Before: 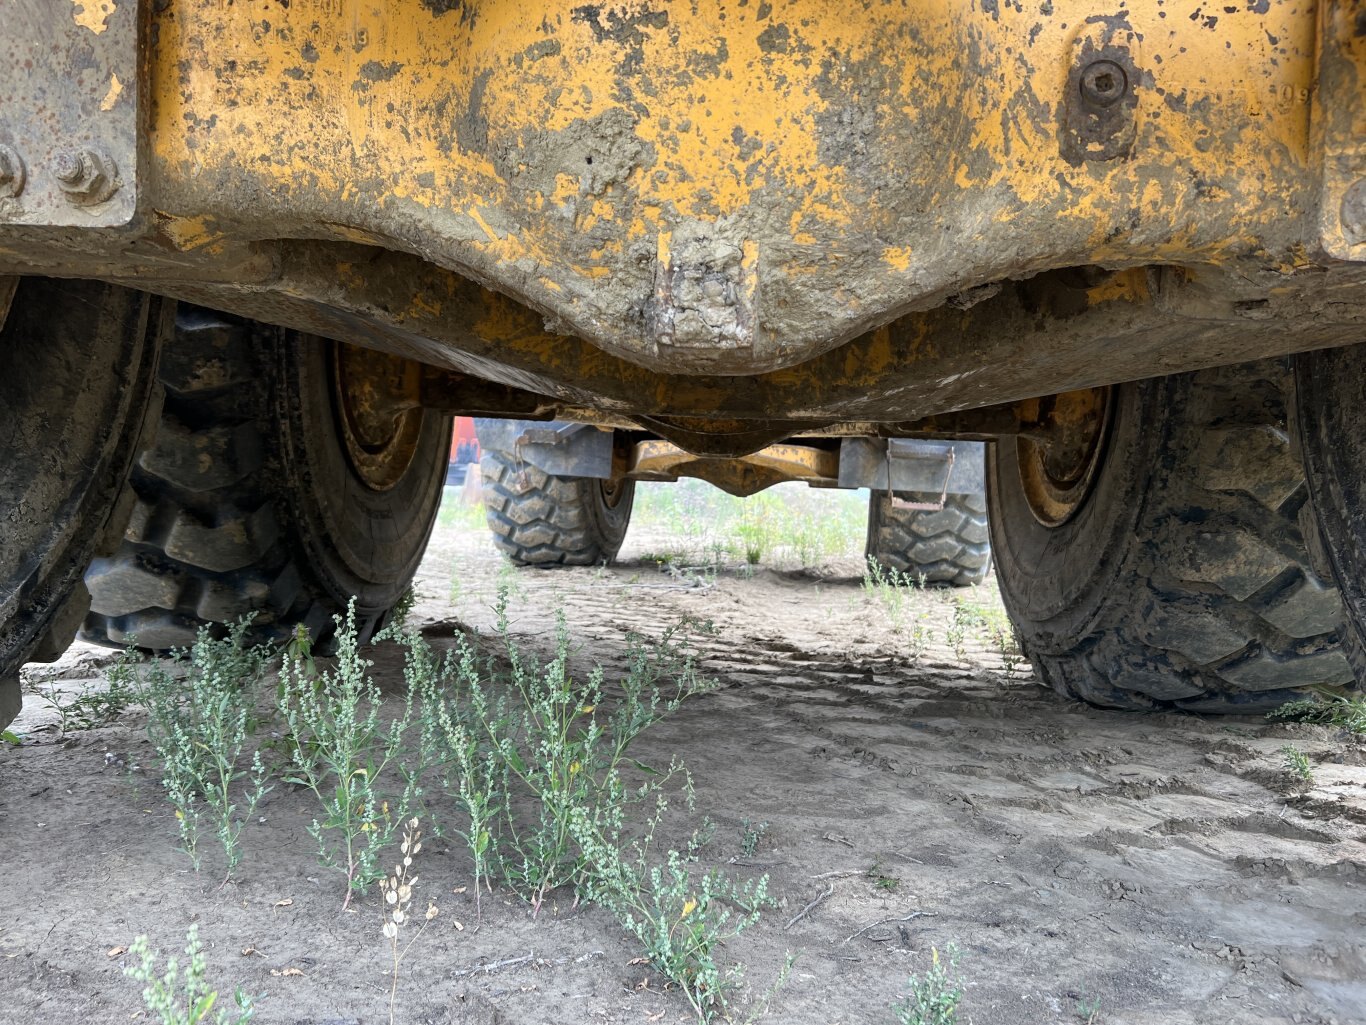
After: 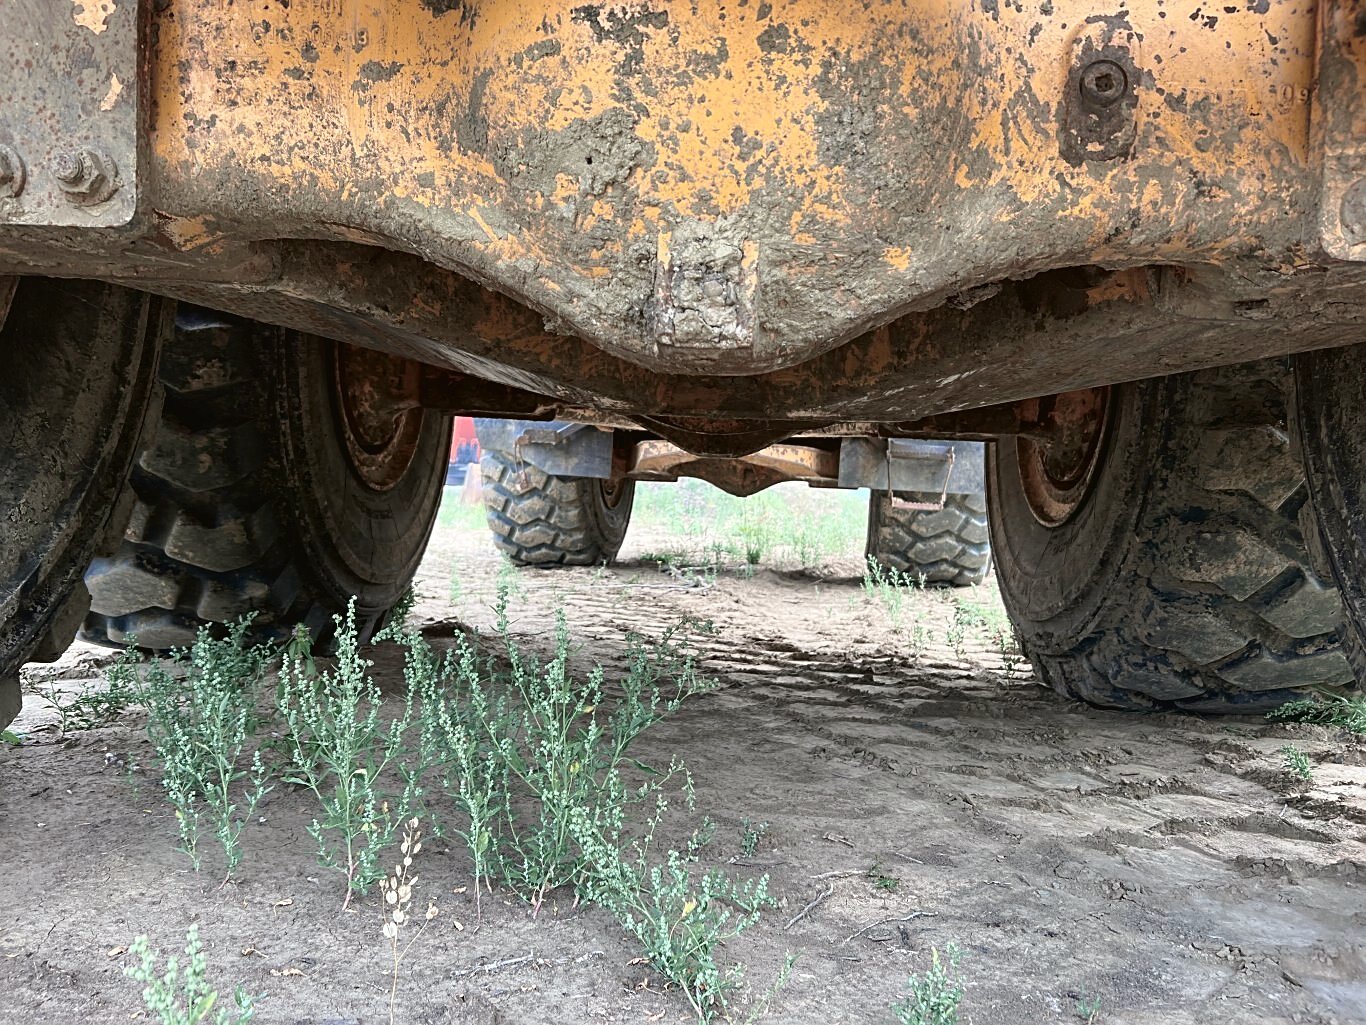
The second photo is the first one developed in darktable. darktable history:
tone curve: curves: ch0 [(0, 0.021) (0.059, 0.053) (0.197, 0.191) (0.32, 0.311) (0.495, 0.505) (0.725, 0.731) (0.89, 0.919) (1, 1)]; ch1 [(0, 0) (0.094, 0.081) (0.285, 0.299) (0.401, 0.424) (0.453, 0.439) (0.495, 0.496) (0.54, 0.55) (0.615, 0.637) (0.657, 0.683) (1, 1)]; ch2 [(0, 0) (0.257, 0.217) (0.43, 0.421) (0.498, 0.507) (0.547, 0.539) (0.595, 0.56) (0.644, 0.599) (1, 1)], color space Lab, independent channels, preserve colors none
sharpen: on, module defaults
